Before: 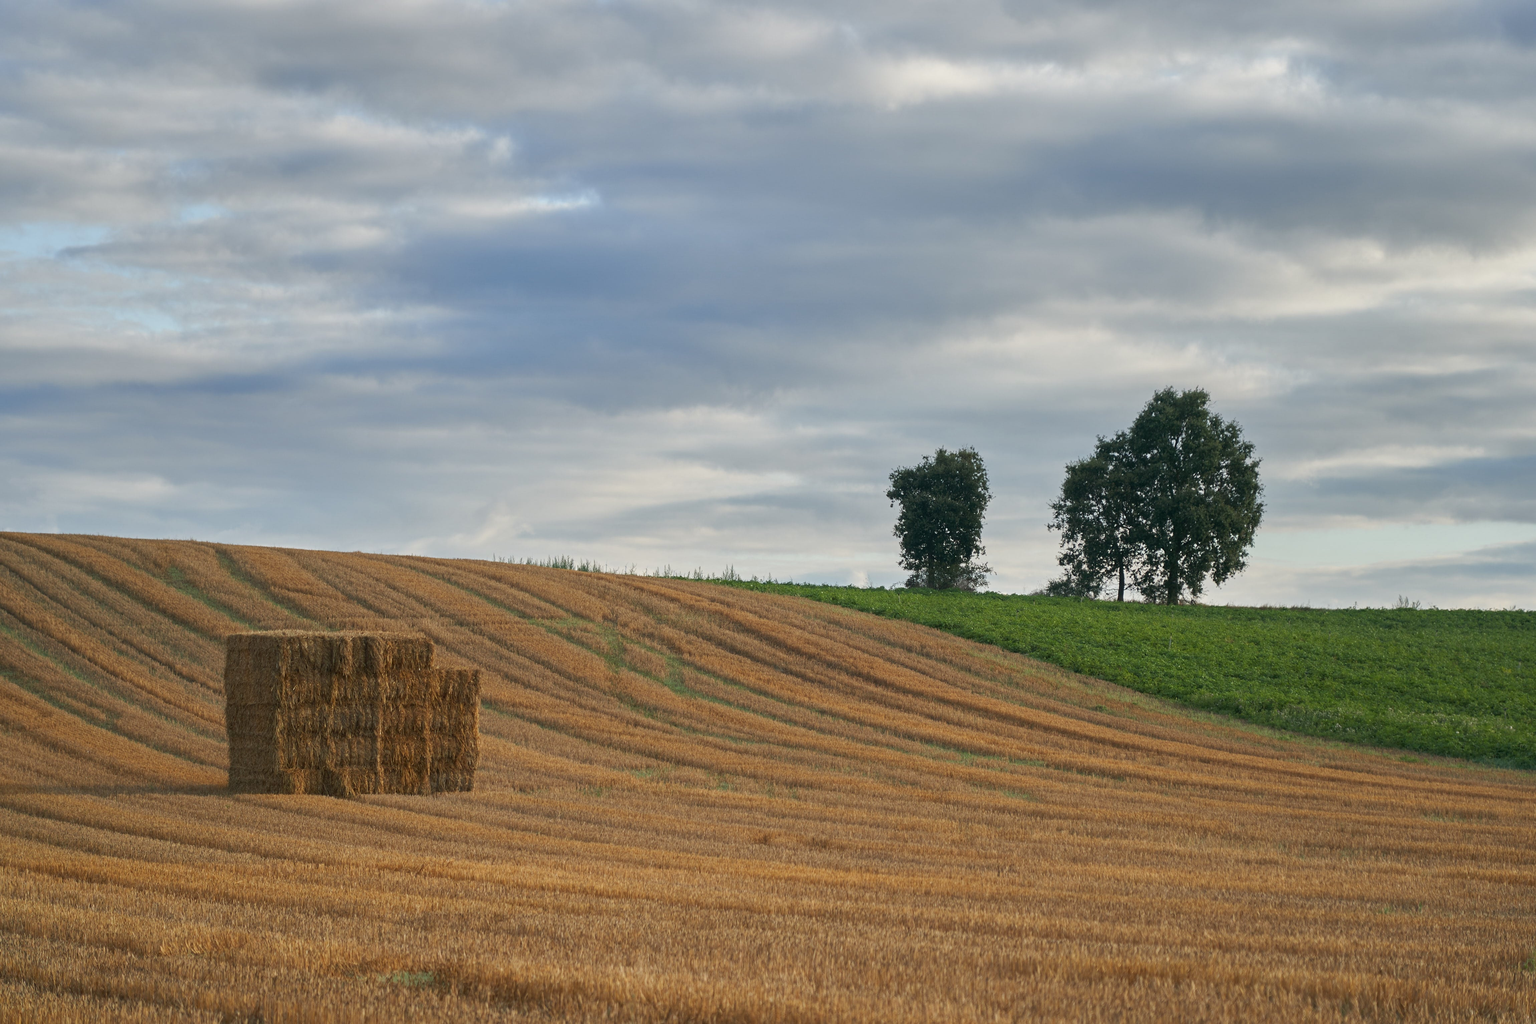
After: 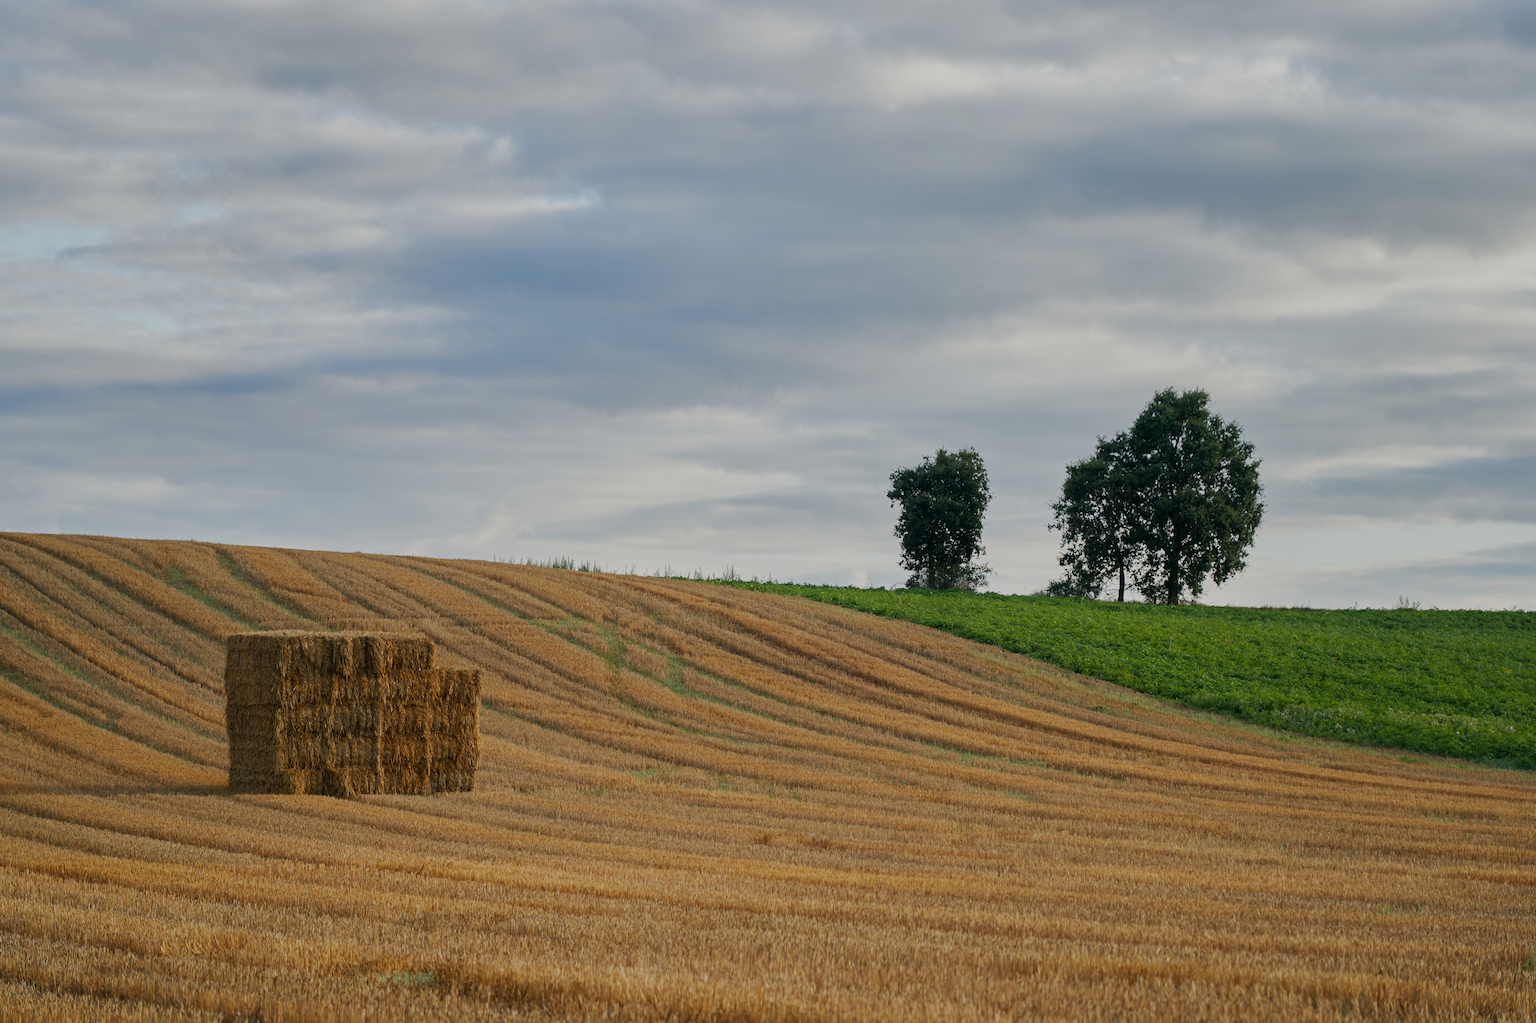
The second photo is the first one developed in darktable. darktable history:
filmic rgb: black relative exposure -8.5 EV, white relative exposure 5.56 EV, hardness 3.39, contrast 1.024, add noise in highlights 0.001, preserve chrominance no, color science v3 (2019), use custom middle-gray values true, contrast in highlights soft
